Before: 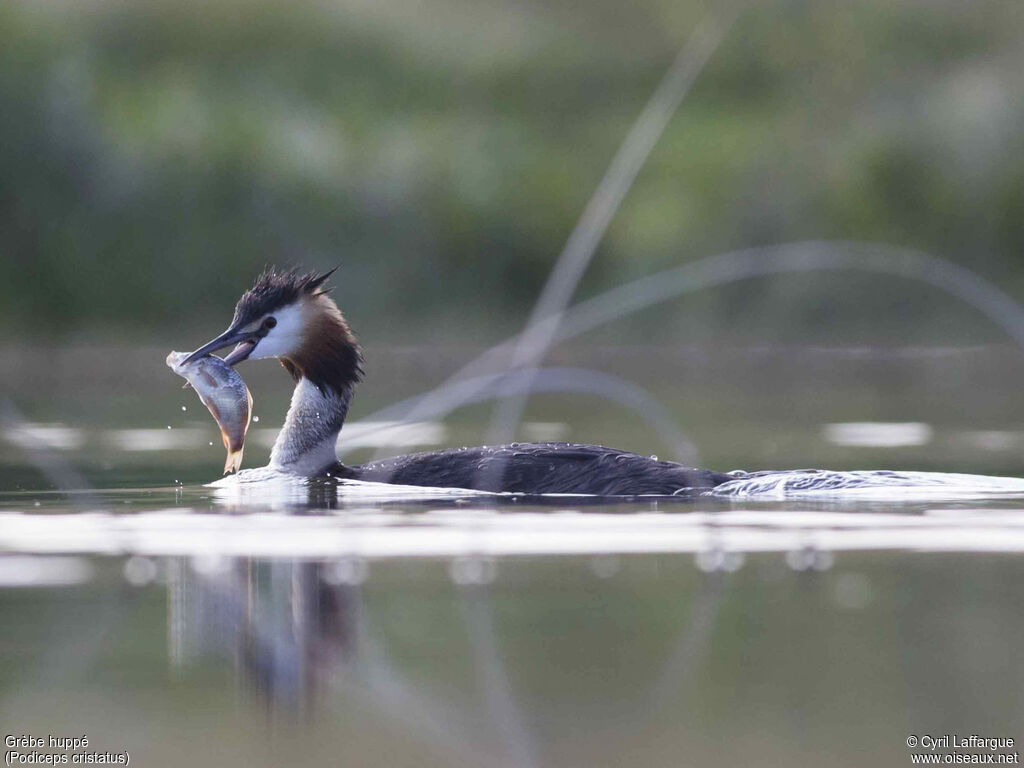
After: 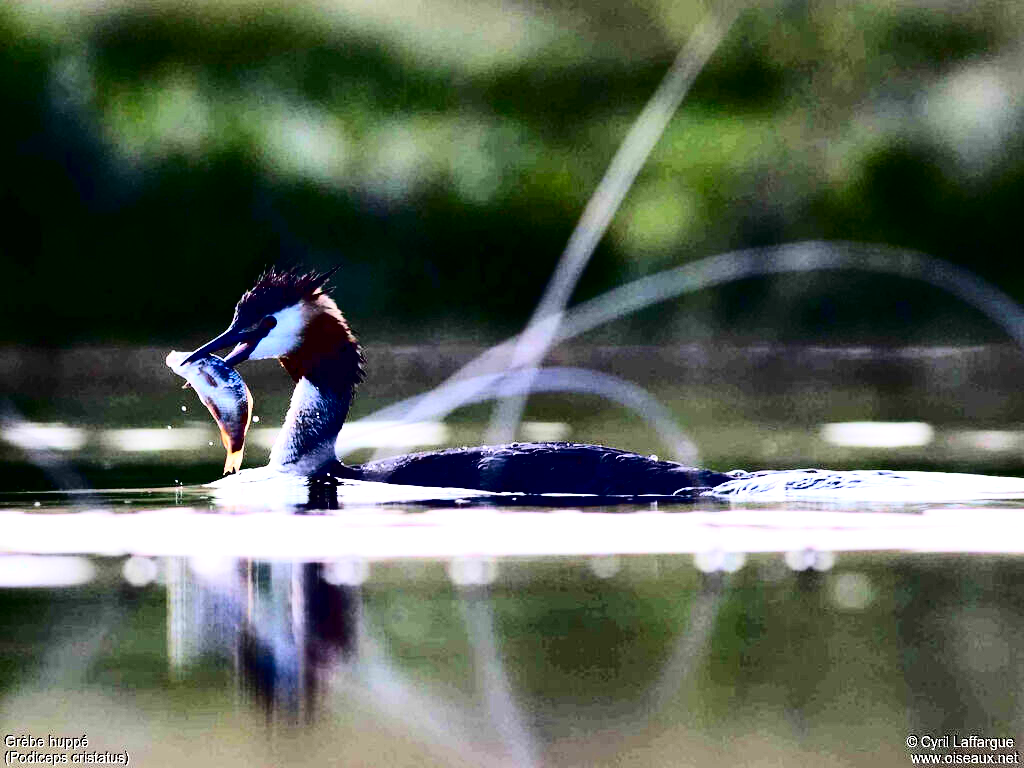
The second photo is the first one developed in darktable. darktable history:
exposure: exposure 0.657 EV, compensate highlight preservation false
contrast brightness saturation: contrast 0.77, brightness -1, saturation 1
